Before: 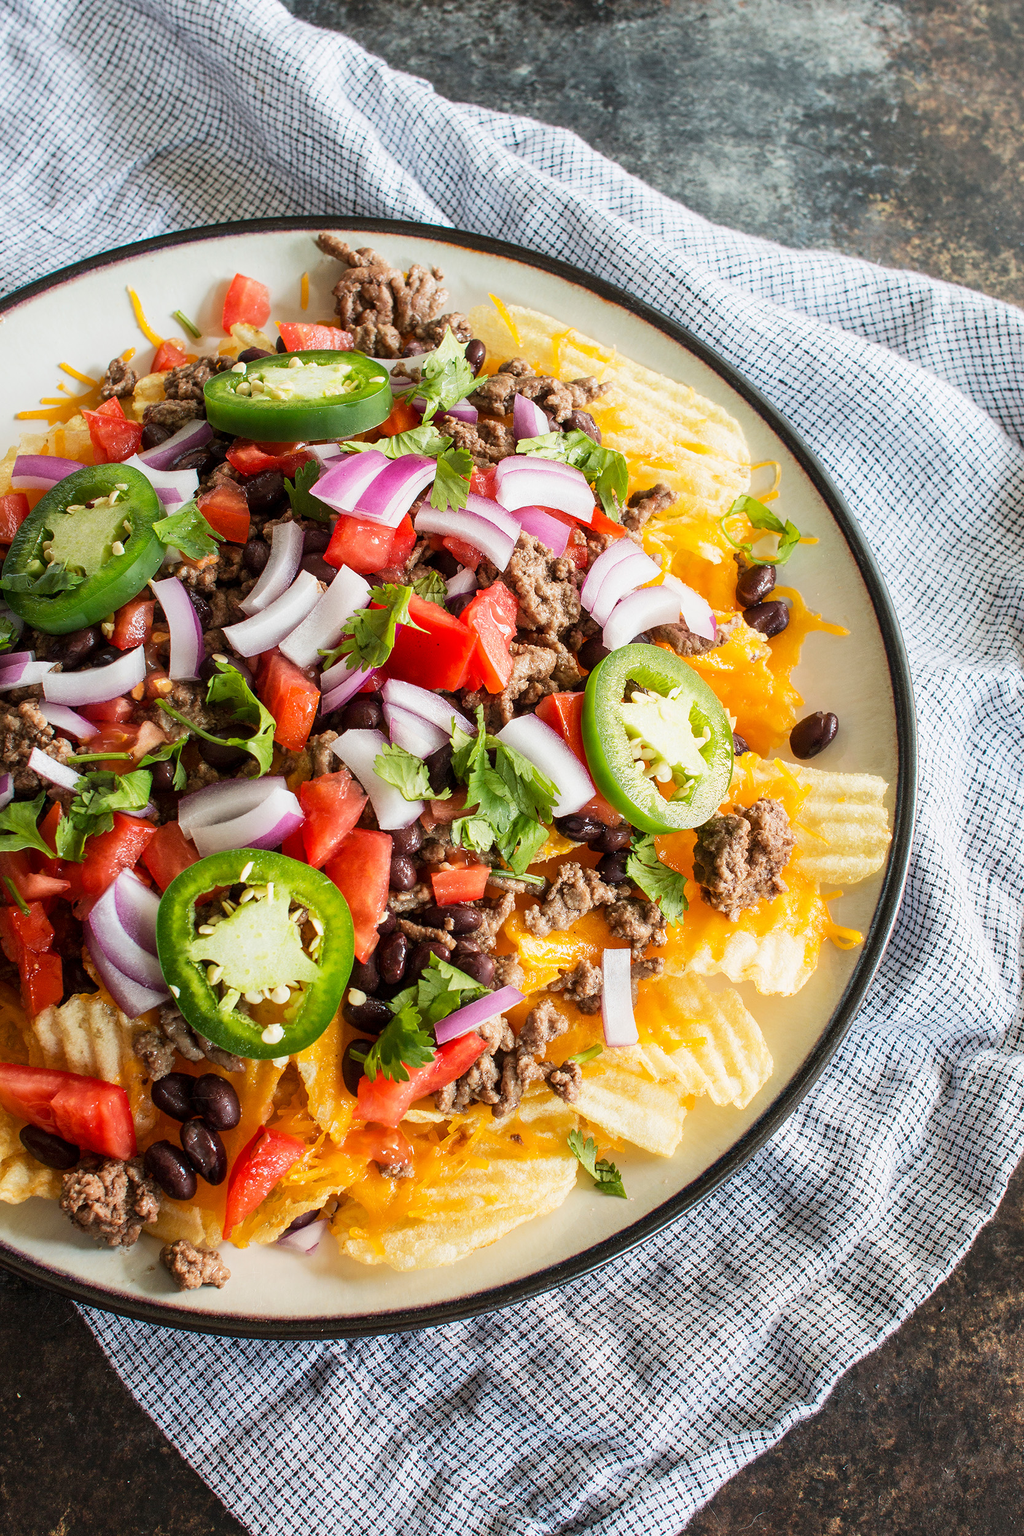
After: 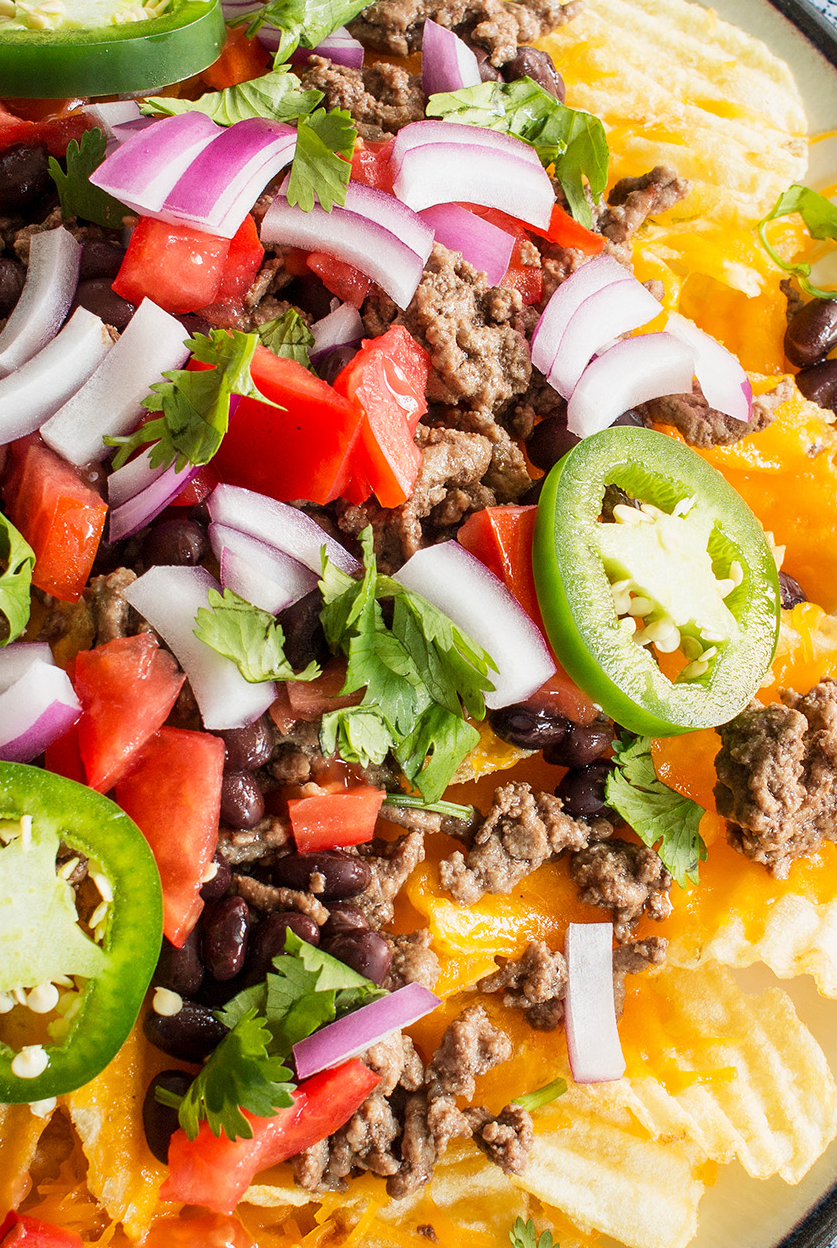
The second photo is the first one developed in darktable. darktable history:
crop: left 24.867%, top 24.849%, right 24.889%, bottom 25.224%
